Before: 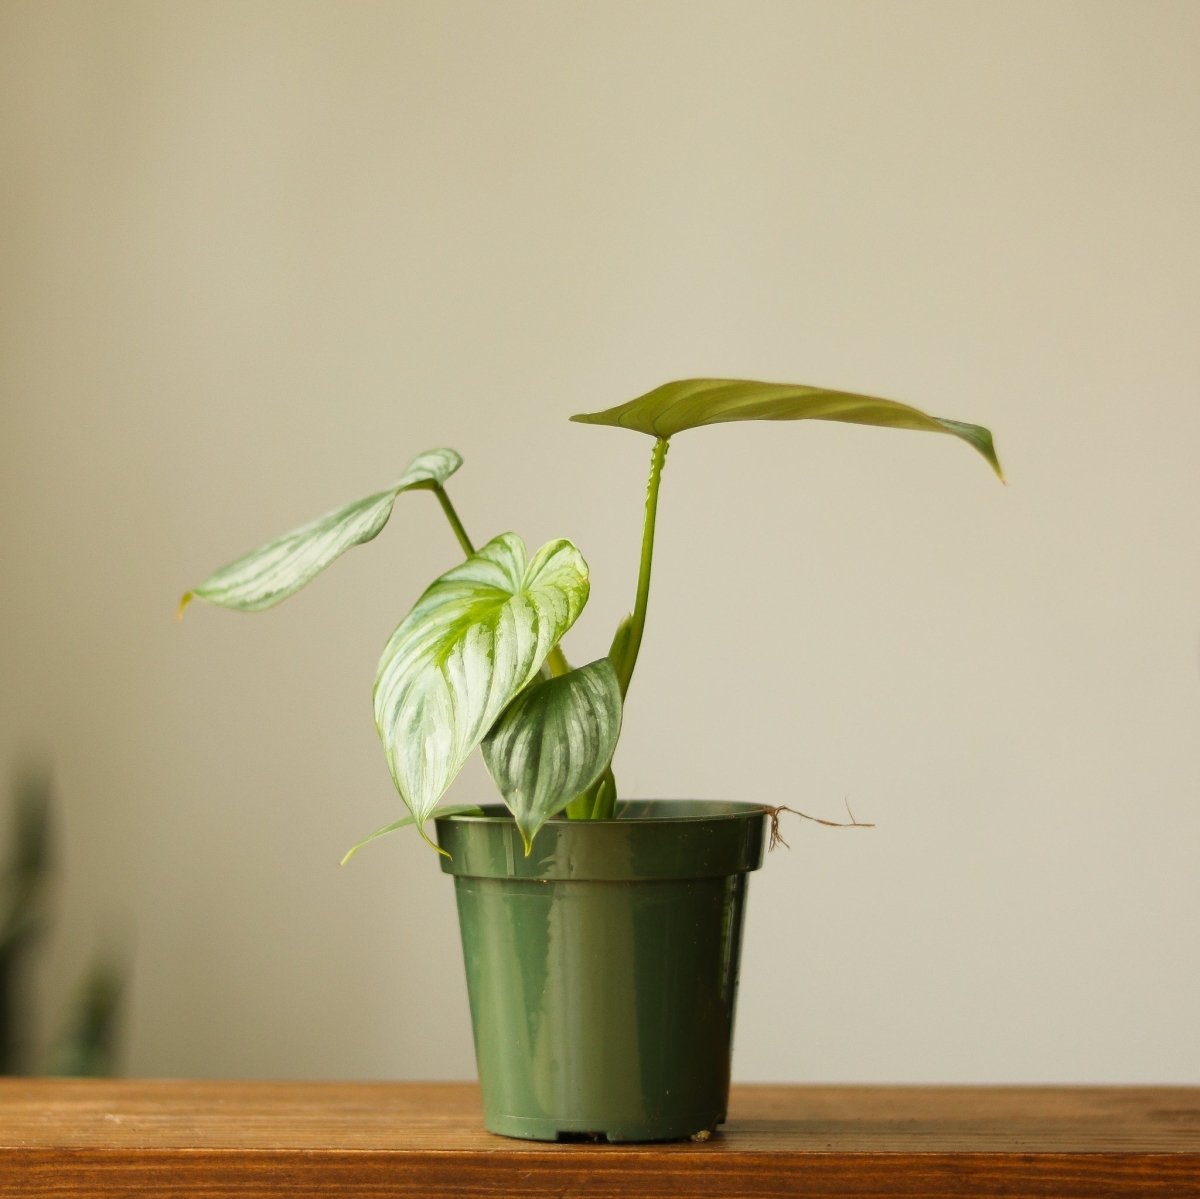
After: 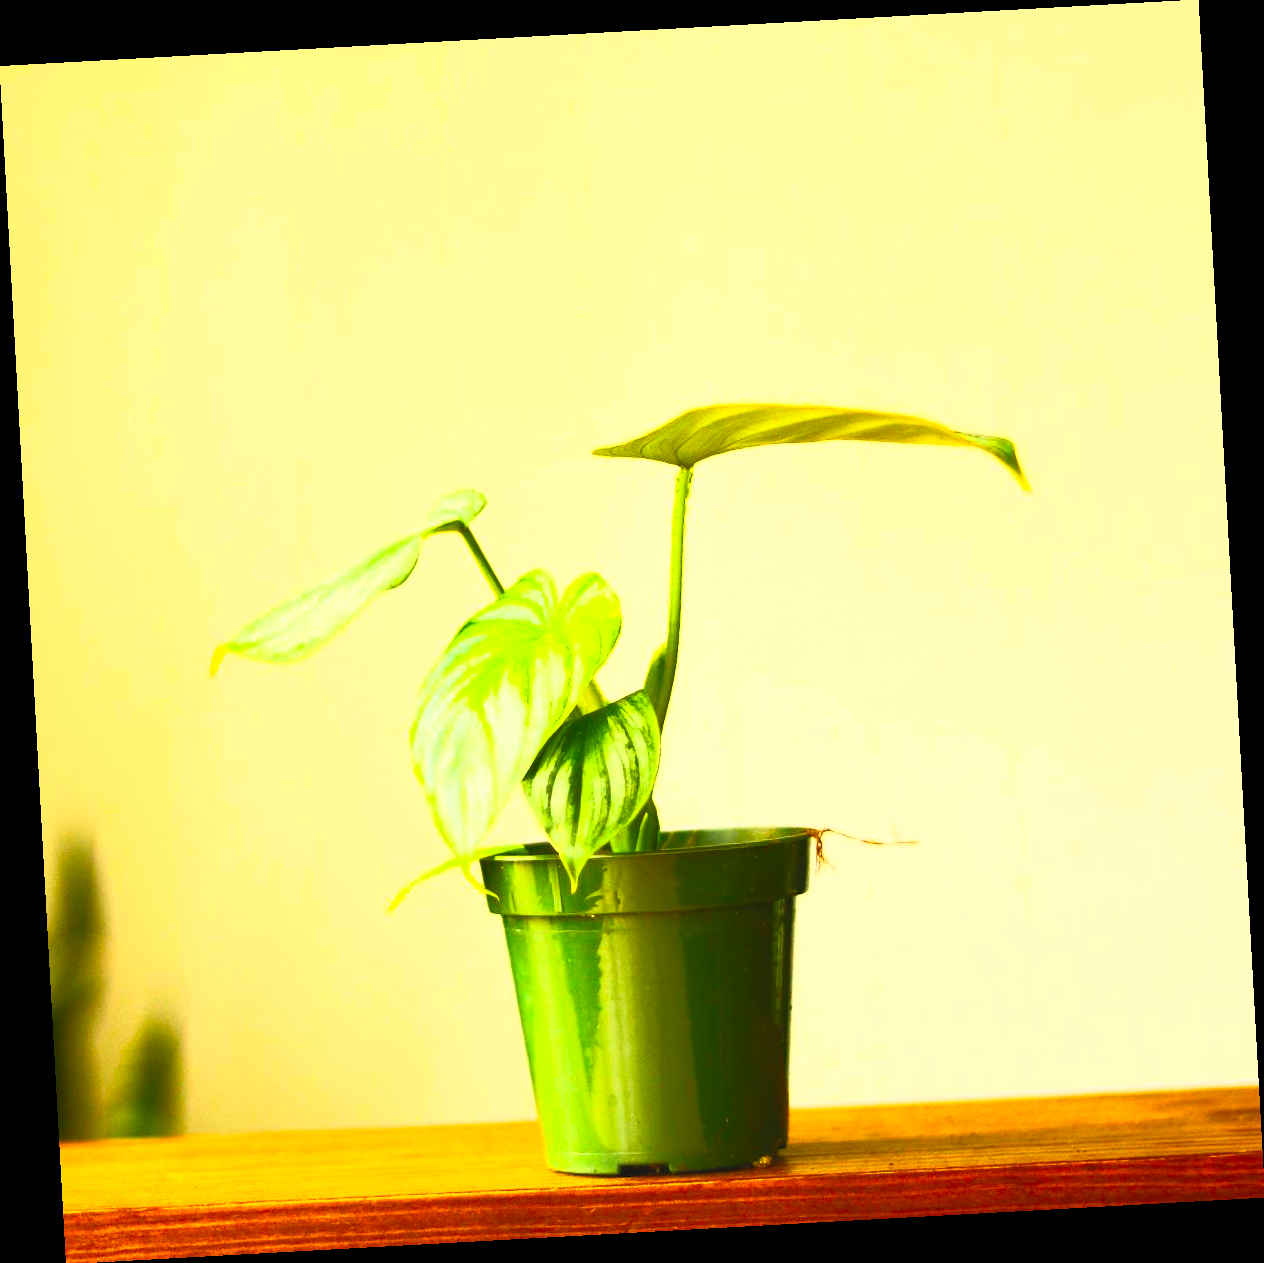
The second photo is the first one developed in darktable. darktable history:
color balance rgb: linear chroma grading › global chroma 15%, perceptual saturation grading › global saturation 30%
white balance: emerald 1
contrast brightness saturation: contrast 1, brightness 1, saturation 1
rotate and perspective: rotation -3.18°, automatic cropping off
velvia: on, module defaults
